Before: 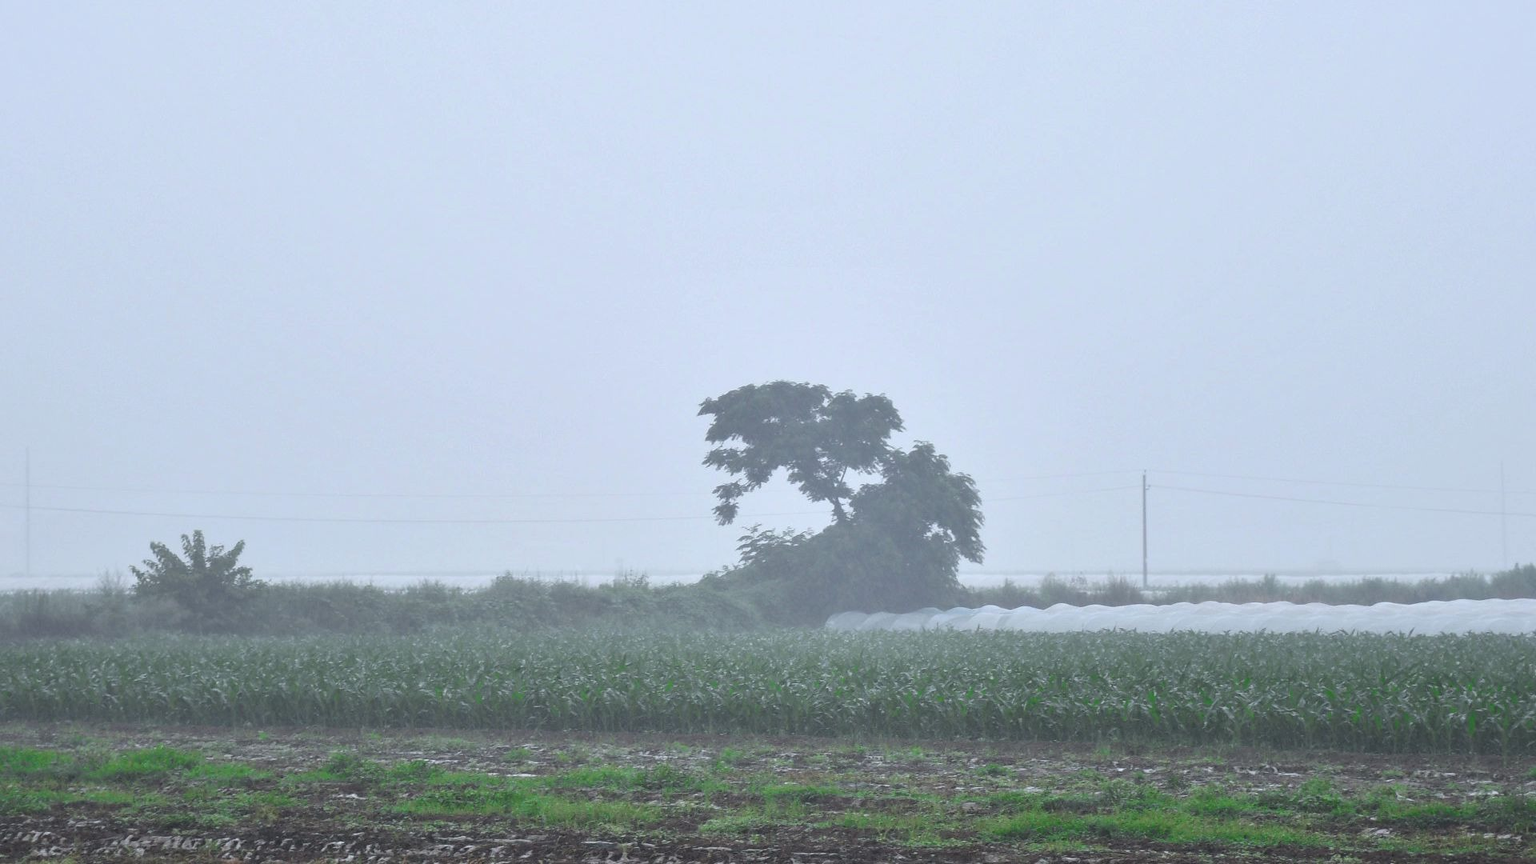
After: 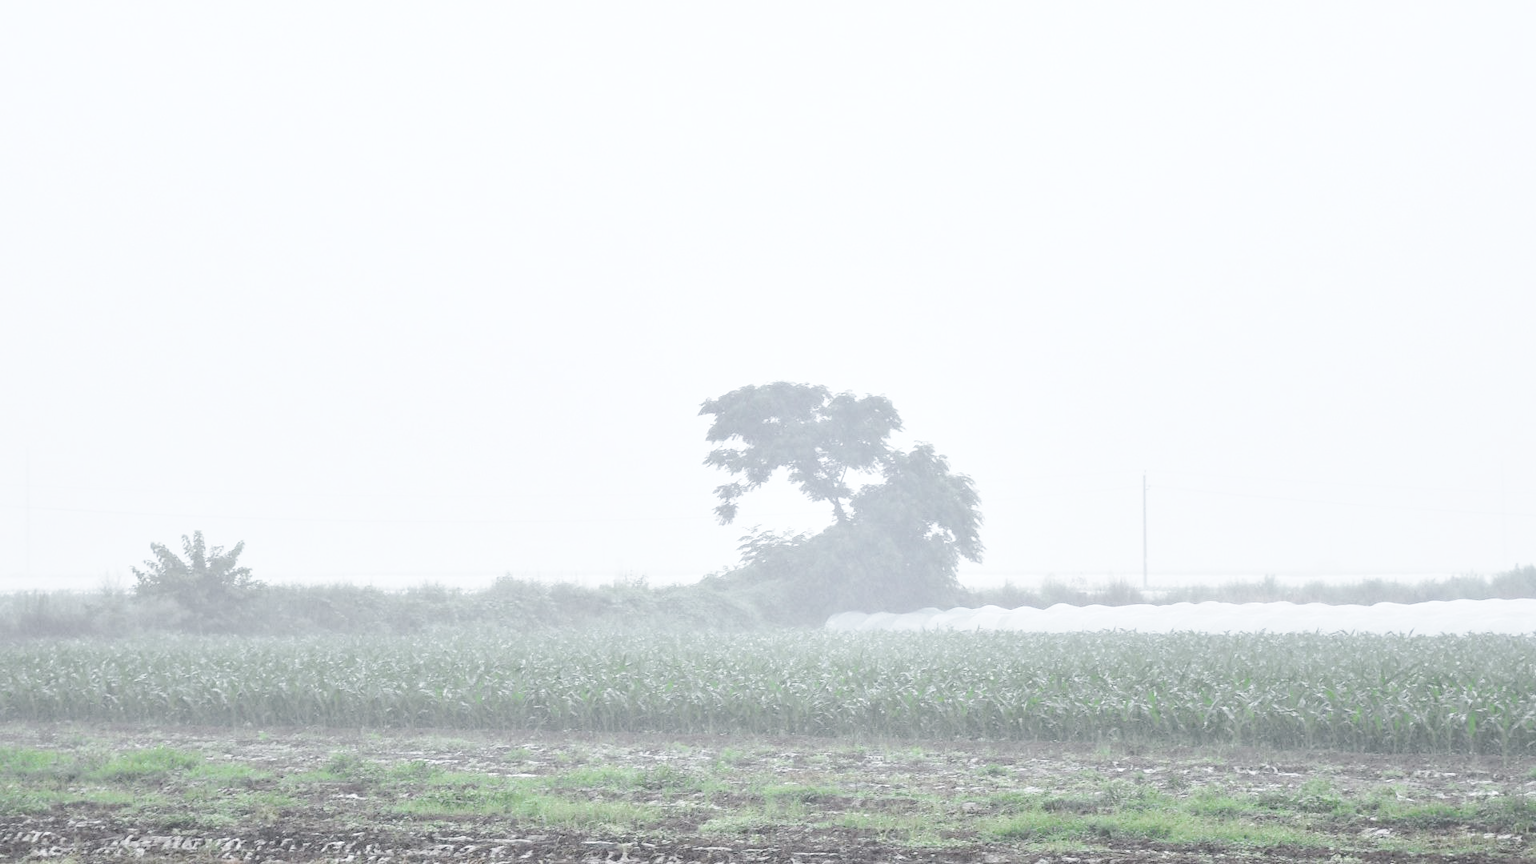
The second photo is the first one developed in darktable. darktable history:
contrast brightness saturation: brightness 0.183, saturation -0.512
exposure: exposure 0.299 EV, compensate exposure bias true, compensate highlight preservation false
base curve: curves: ch0 [(0, 0) (0.028, 0.03) (0.121, 0.232) (0.46, 0.748) (0.859, 0.968) (1, 1)], preserve colors none
